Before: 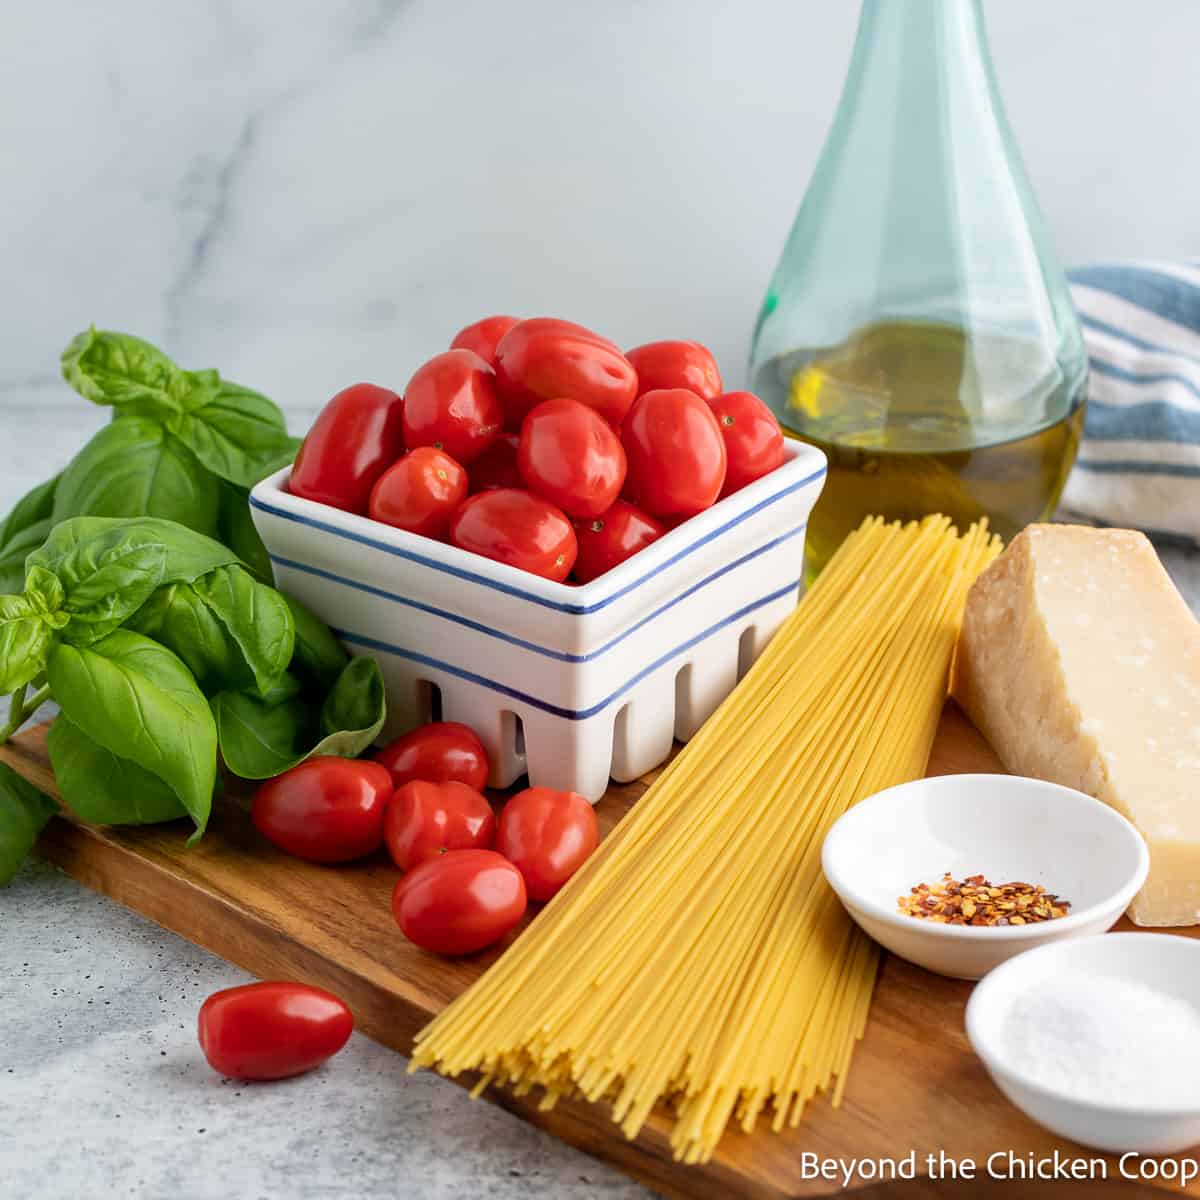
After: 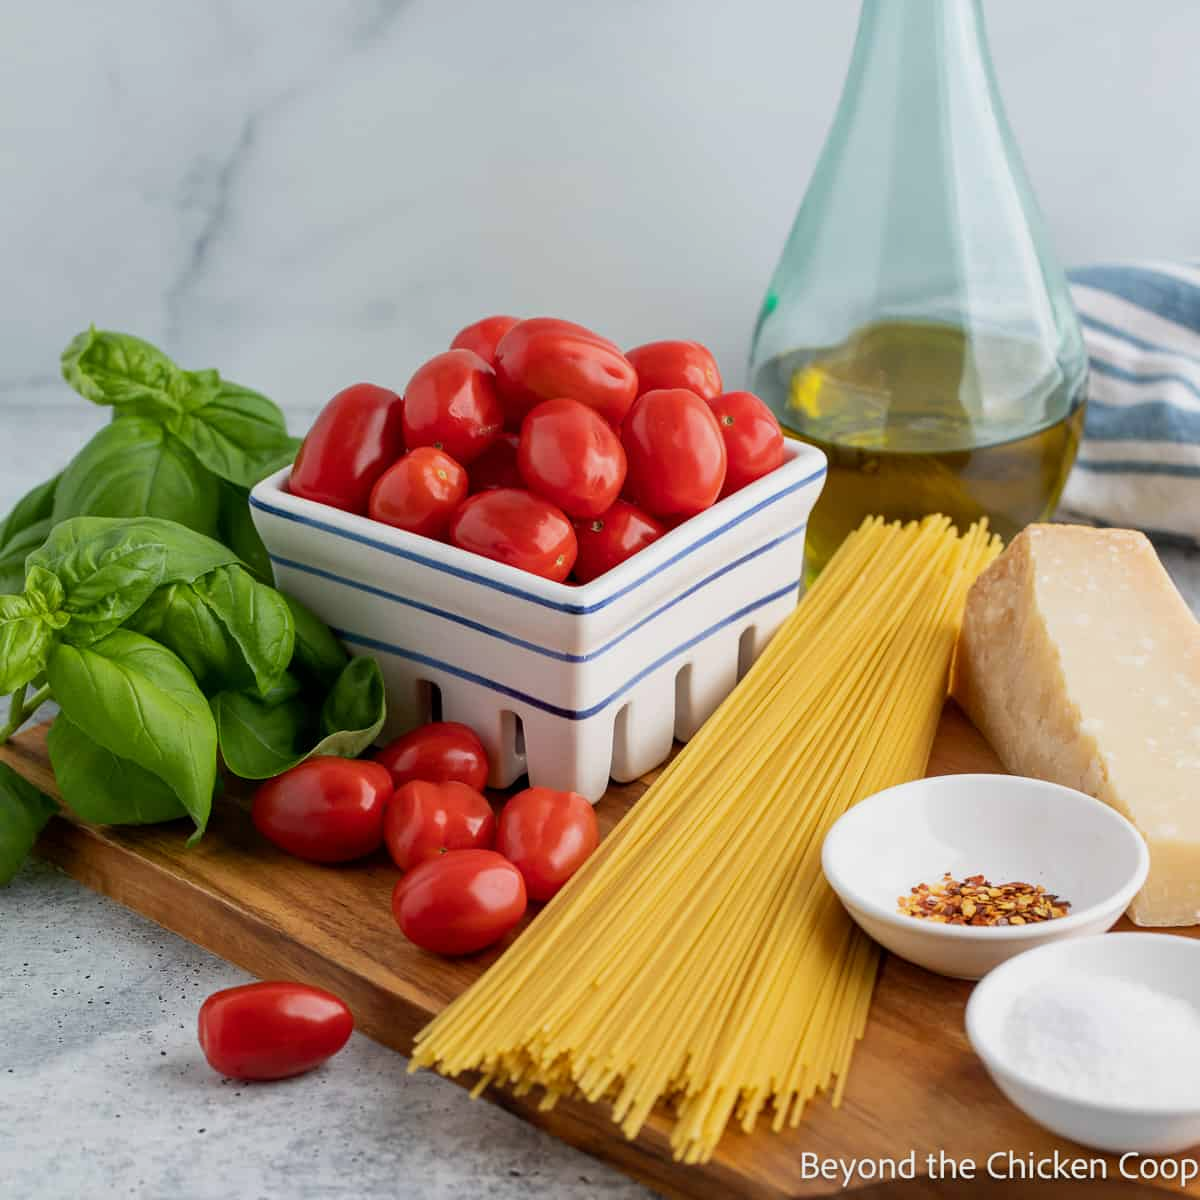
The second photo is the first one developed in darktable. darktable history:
exposure: exposure -0.213 EV, compensate exposure bias true, compensate highlight preservation false
